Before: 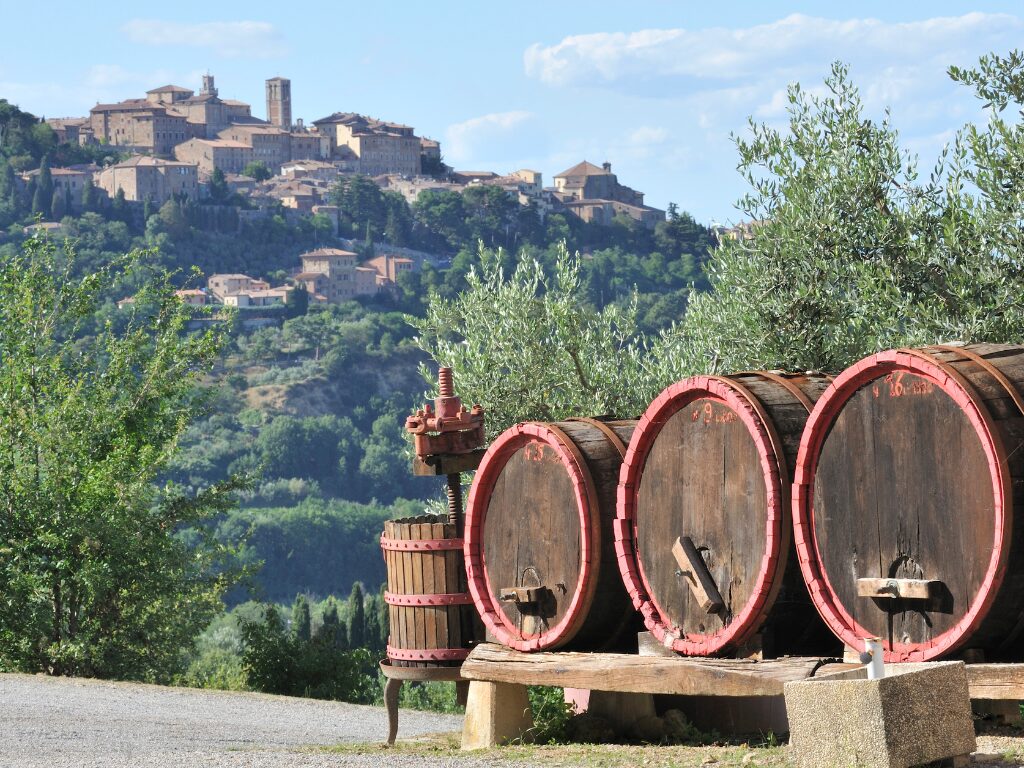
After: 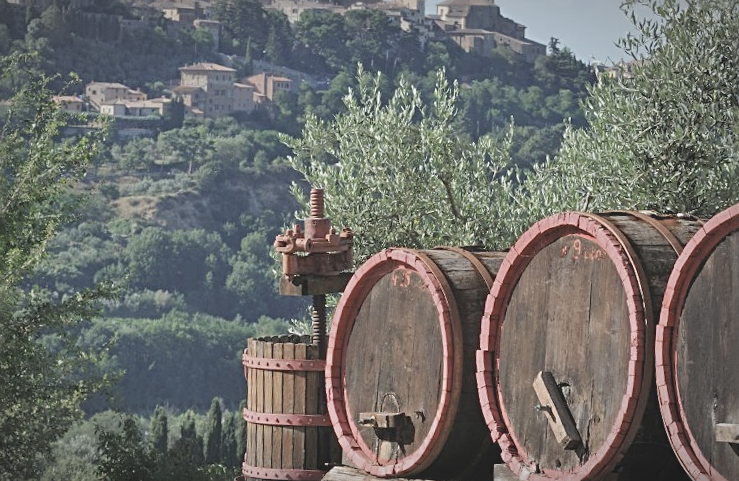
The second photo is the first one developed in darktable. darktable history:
contrast brightness saturation: contrast -0.26, saturation -0.43
tone equalizer: on, module defaults
sharpen: radius 2.767
vignetting: fall-off radius 70%, automatic ratio true
crop and rotate: angle -3.37°, left 9.79%, top 20.73%, right 12.42%, bottom 11.82%
